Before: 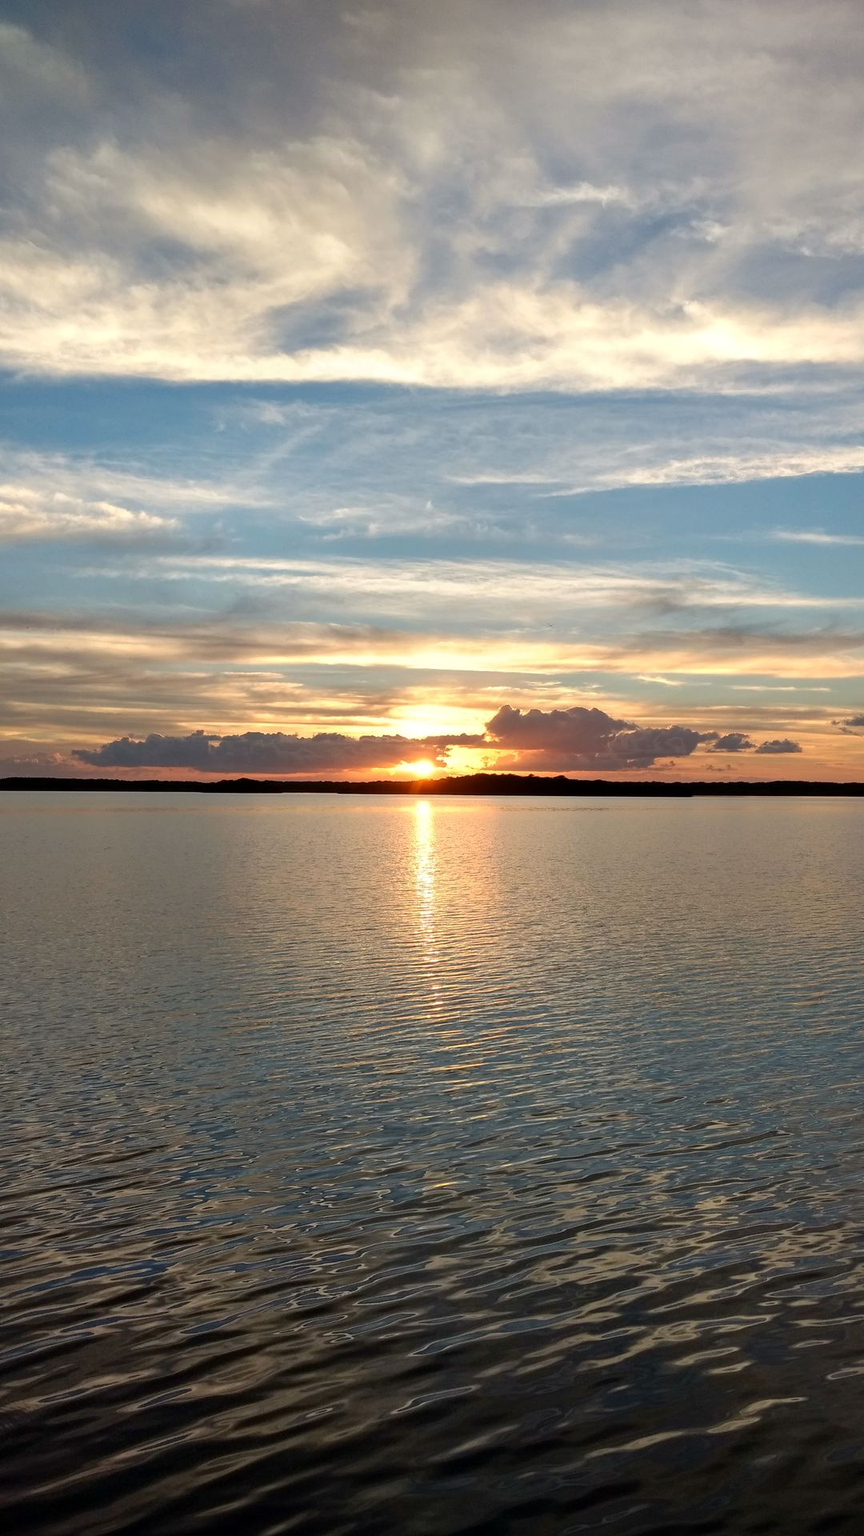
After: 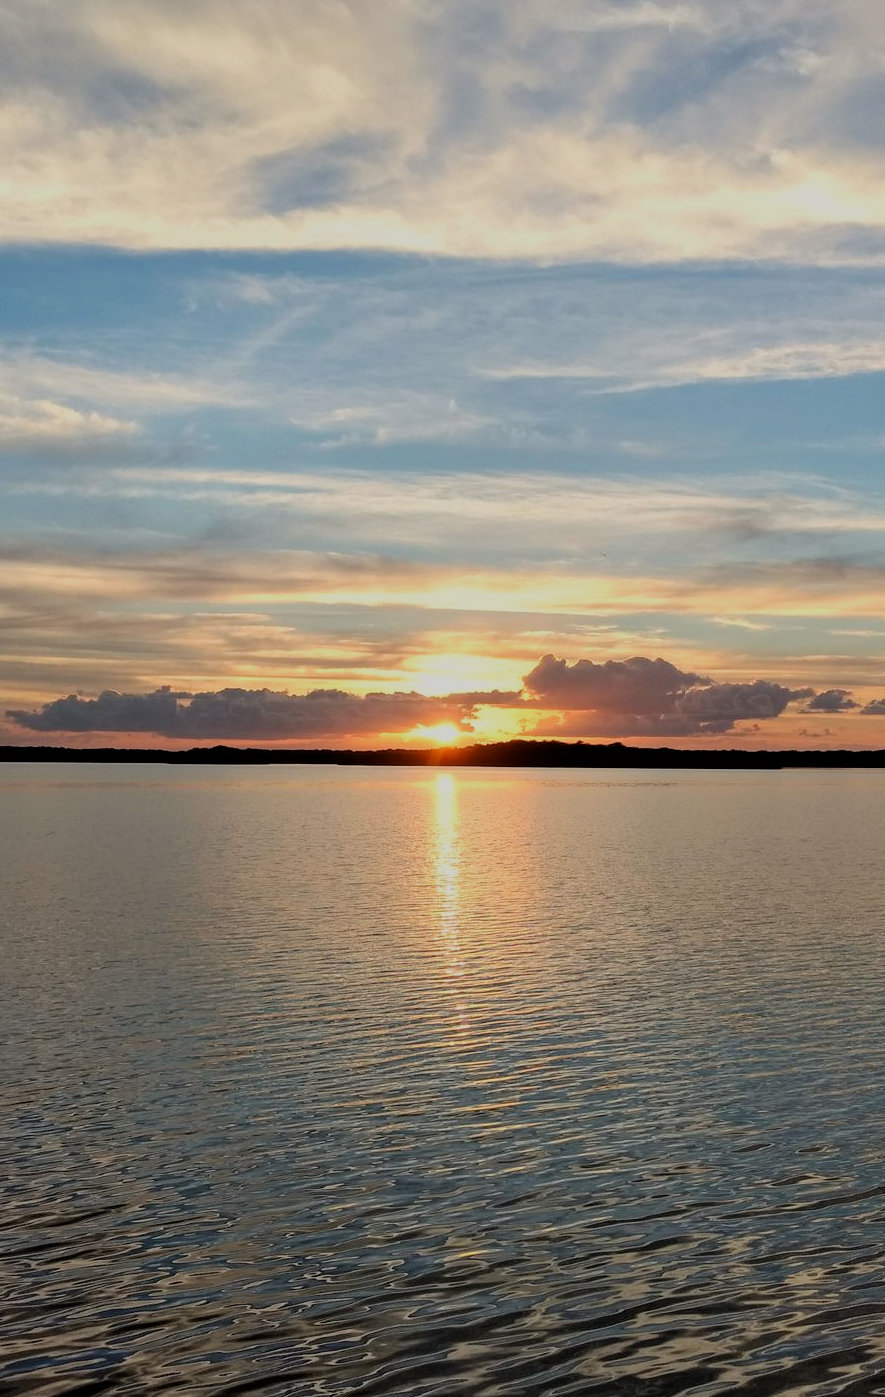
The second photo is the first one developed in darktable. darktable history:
filmic rgb: black relative exposure -7.15 EV, white relative exposure 5.36 EV, hardness 3.02, color science v6 (2022)
crop: left 7.856%, top 11.836%, right 10.12%, bottom 15.387%
